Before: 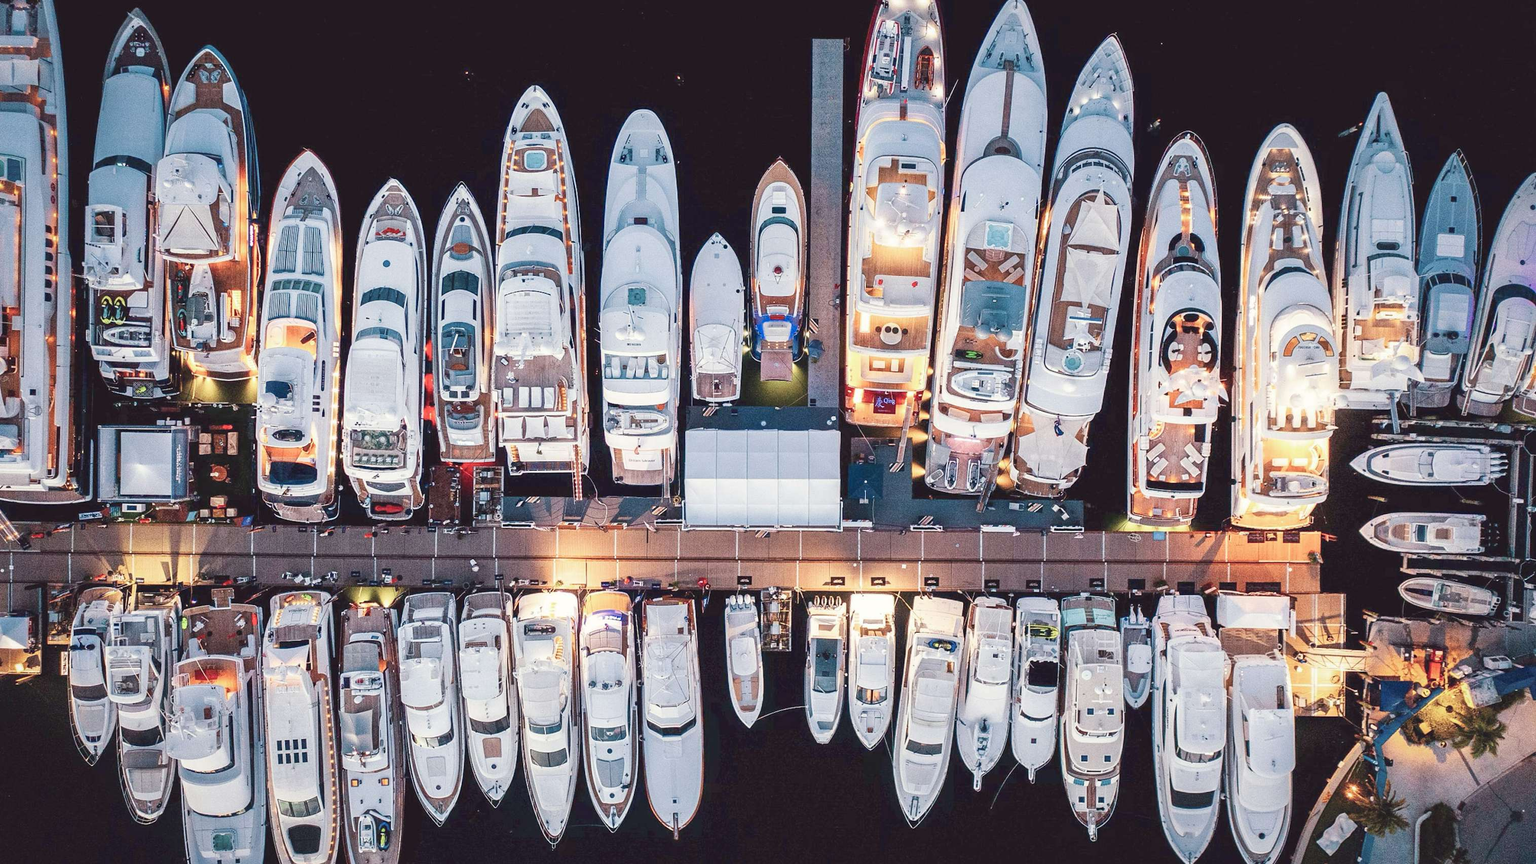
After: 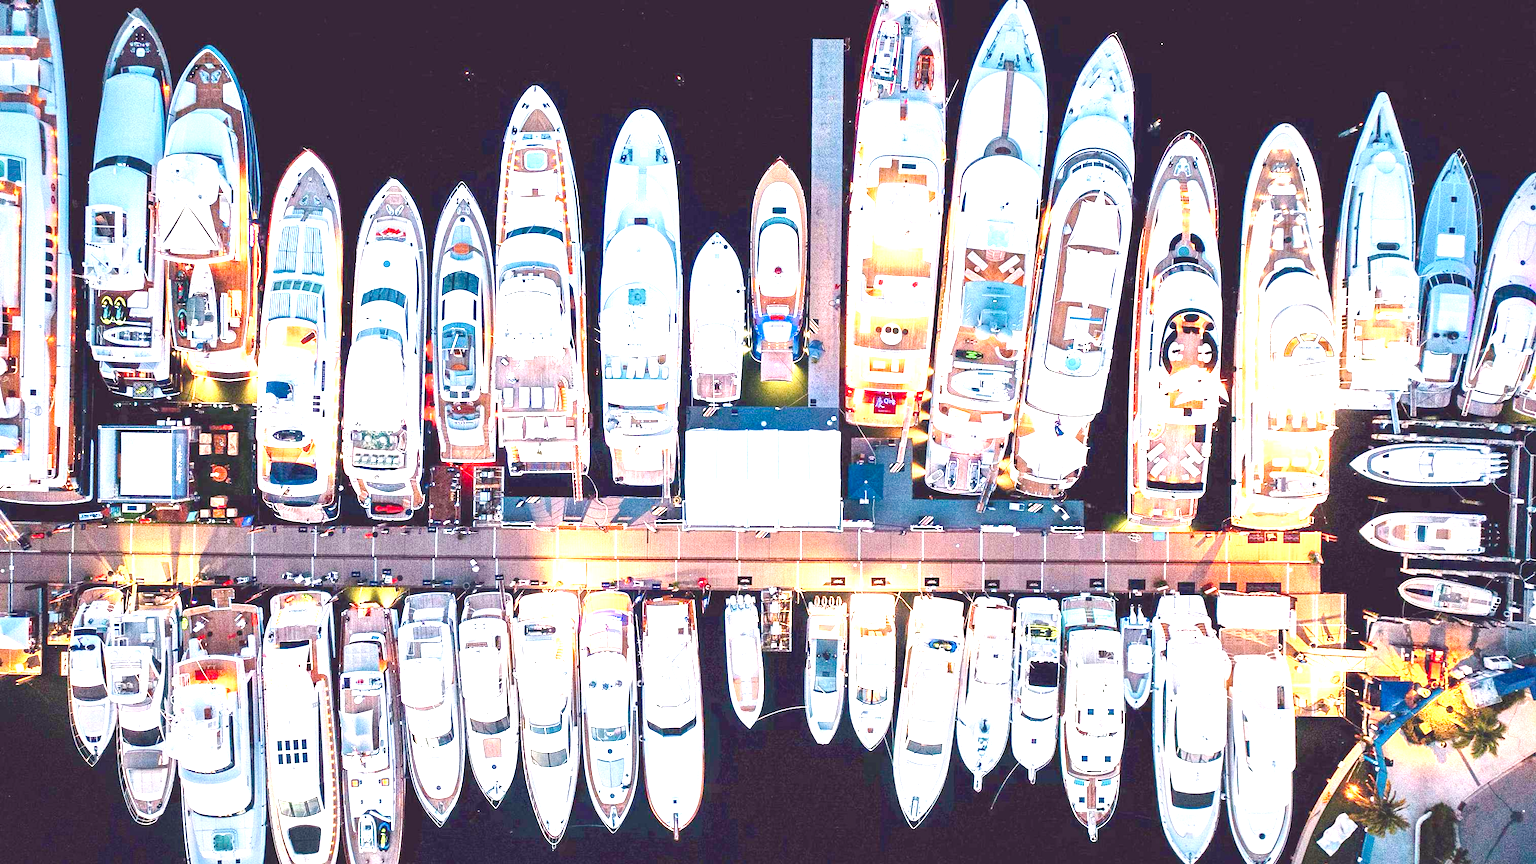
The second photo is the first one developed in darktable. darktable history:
color balance rgb: shadows lift › chroma 2.017%, shadows lift › hue 217.52°, linear chroma grading › global chroma 8.681%, perceptual saturation grading › global saturation 19.386%
exposure: black level correction 0, exposure 1.458 EV, compensate highlight preservation false
tone curve: curves: ch0 [(0, 0) (0.037, 0.025) (0.131, 0.093) (0.275, 0.256) (0.497, 0.51) (0.617, 0.643) (0.704, 0.732) (0.813, 0.832) (0.911, 0.925) (0.997, 0.995)]; ch1 [(0, 0) (0.301, 0.3) (0.444, 0.45) (0.493, 0.495) (0.507, 0.503) (0.534, 0.533) (0.582, 0.58) (0.658, 0.693) (0.746, 0.77) (1, 1)]; ch2 [(0, 0) (0.246, 0.233) (0.36, 0.352) (0.415, 0.418) (0.476, 0.492) (0.502, 0.504) (0.525, 0.518) (0.539, 0.544) (0.586, 0.602) (0.634, 0.651) (0.706, 0.727) (0.853, 0.852) (1, 0.951)], preserve colors none
tone equalizer: mask exposure compensation -0.501 EV
